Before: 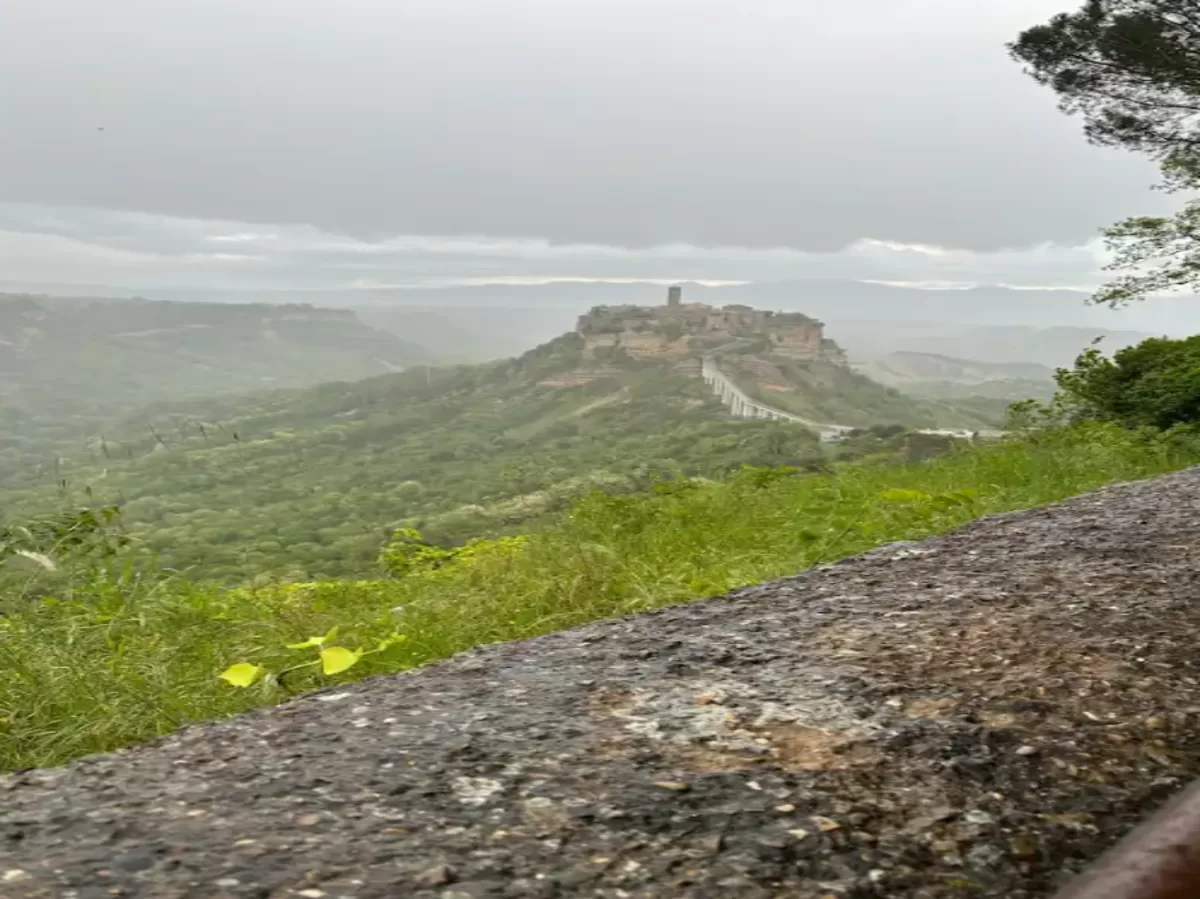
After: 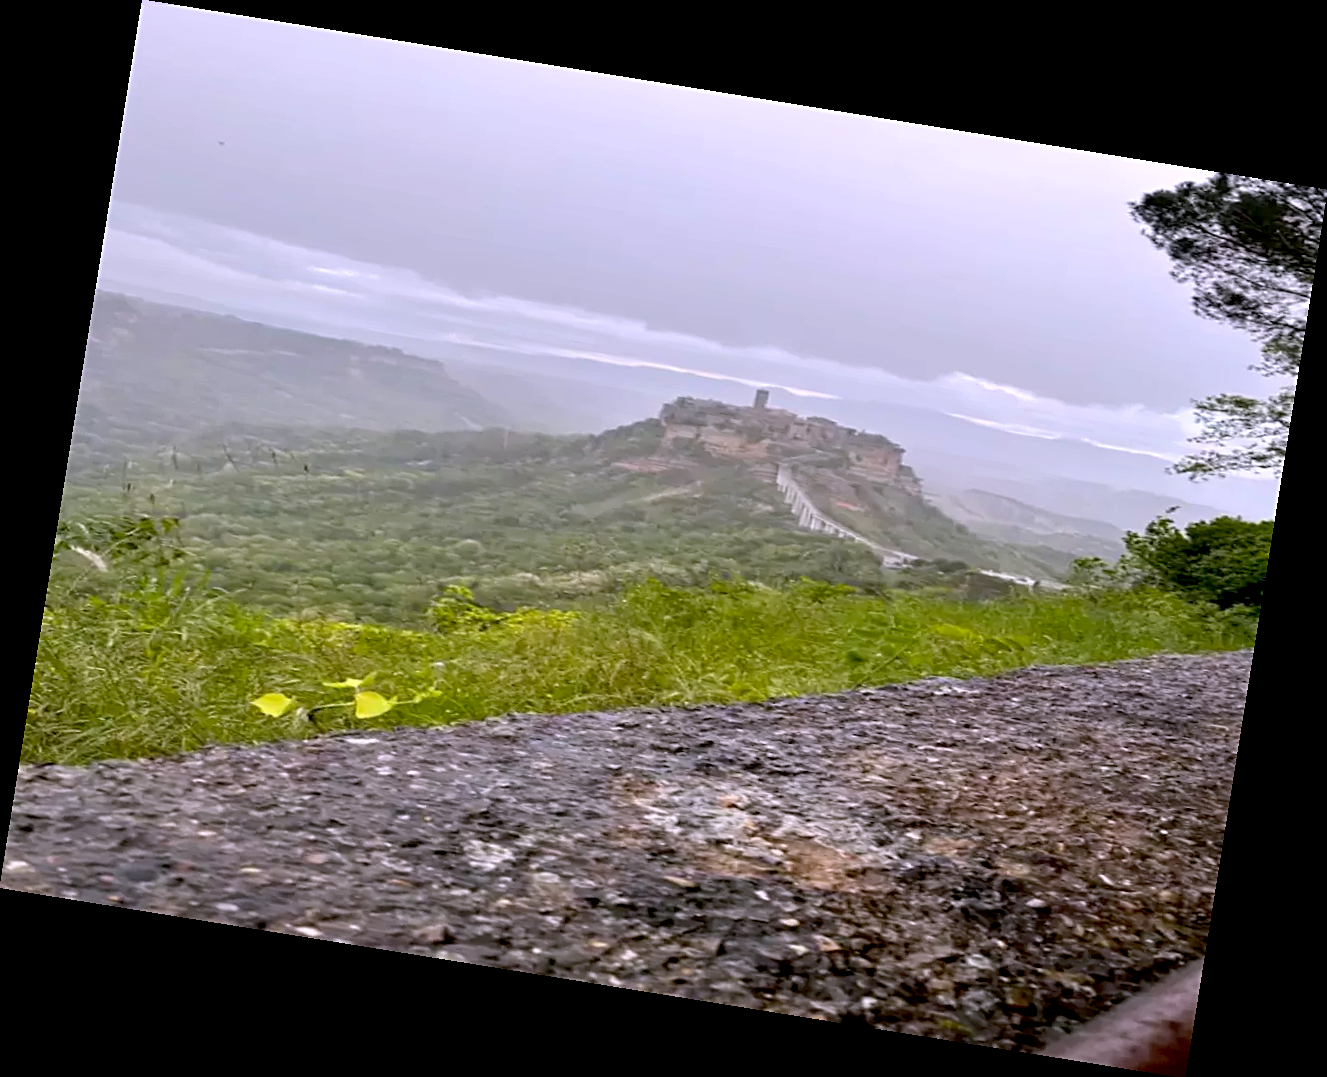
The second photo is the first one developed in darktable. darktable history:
sharpen: on, module defaults
white balance: red 1.042, blue 1.17
rotate and perspective: rotation 9.12°, automatic cropping off
exposure: black level correction 0.016, exposure -0.009 EV, compensate highlight preservation false
